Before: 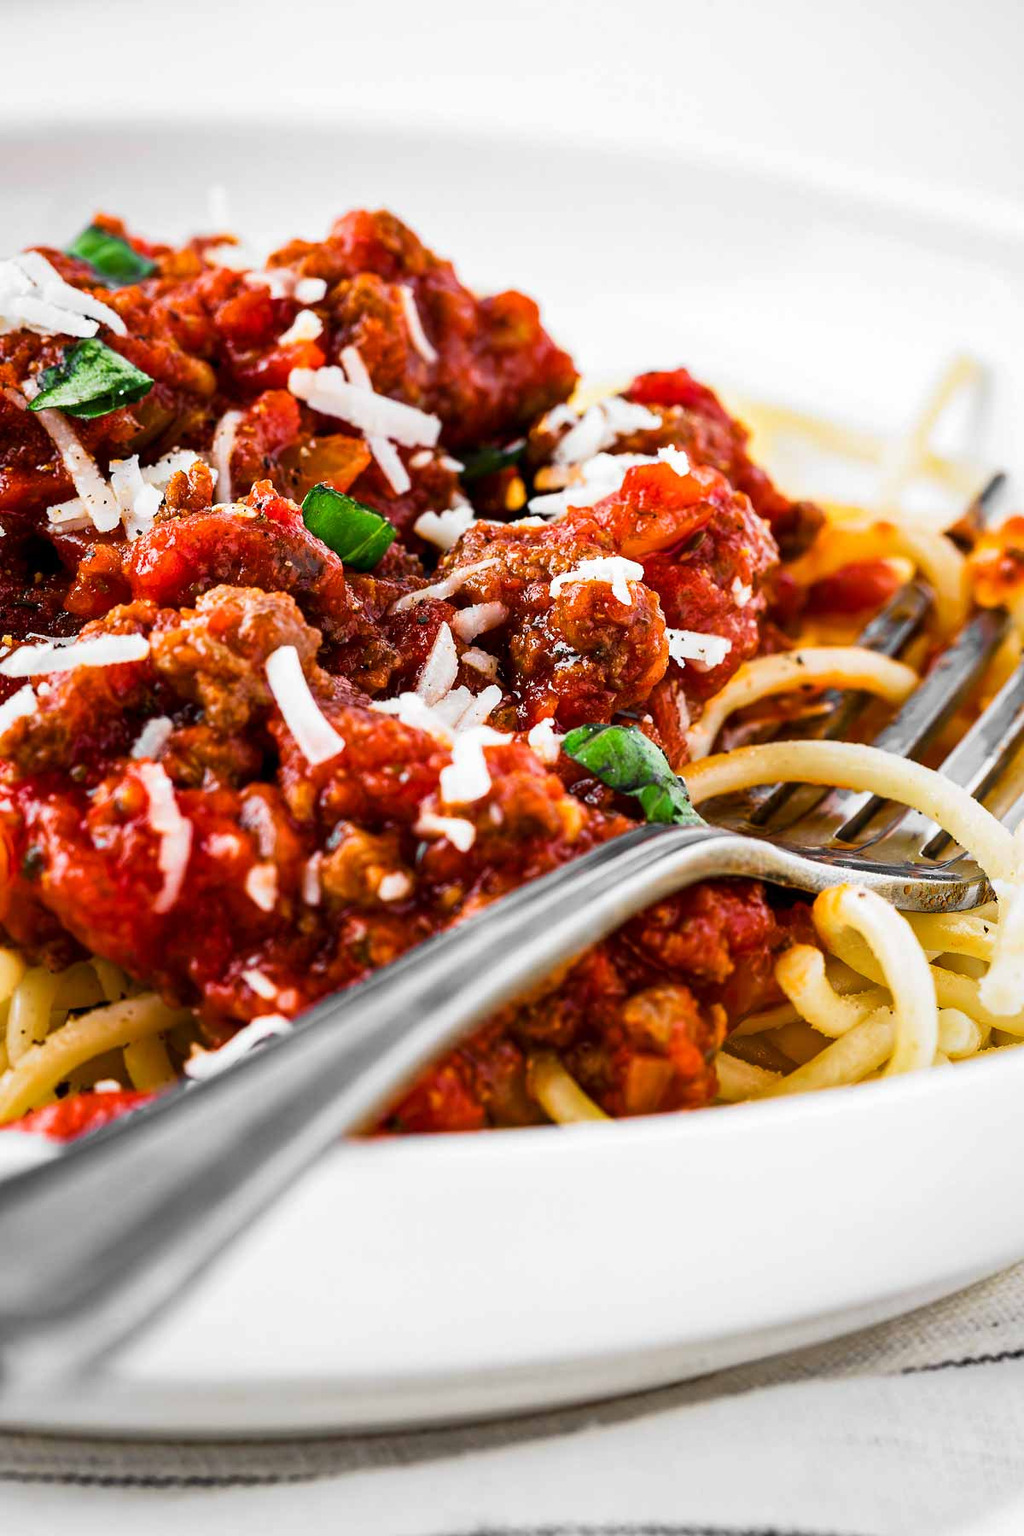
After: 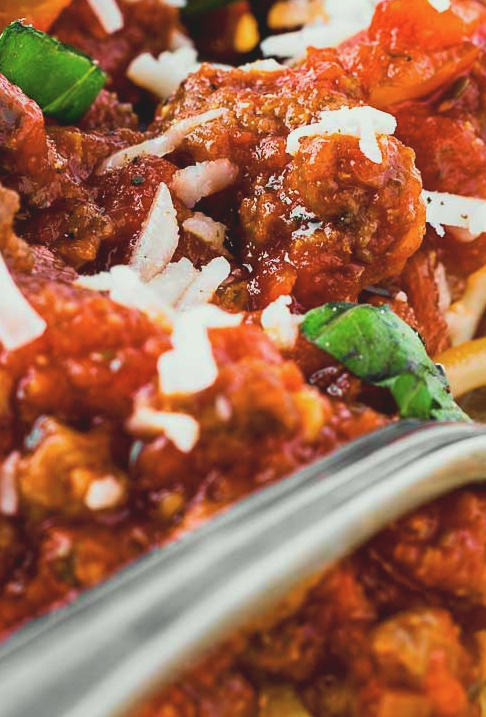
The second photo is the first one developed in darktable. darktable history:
color correction: highlights a* -2.67, highlights b* 2.31
velvia: on, module defaults
contrast brightness saturation: contrast -0.153, brightness 0.047, saturation -0.117
crop: left 29.846%, top 30.337%, right 29.621%, bottom 29.789%
